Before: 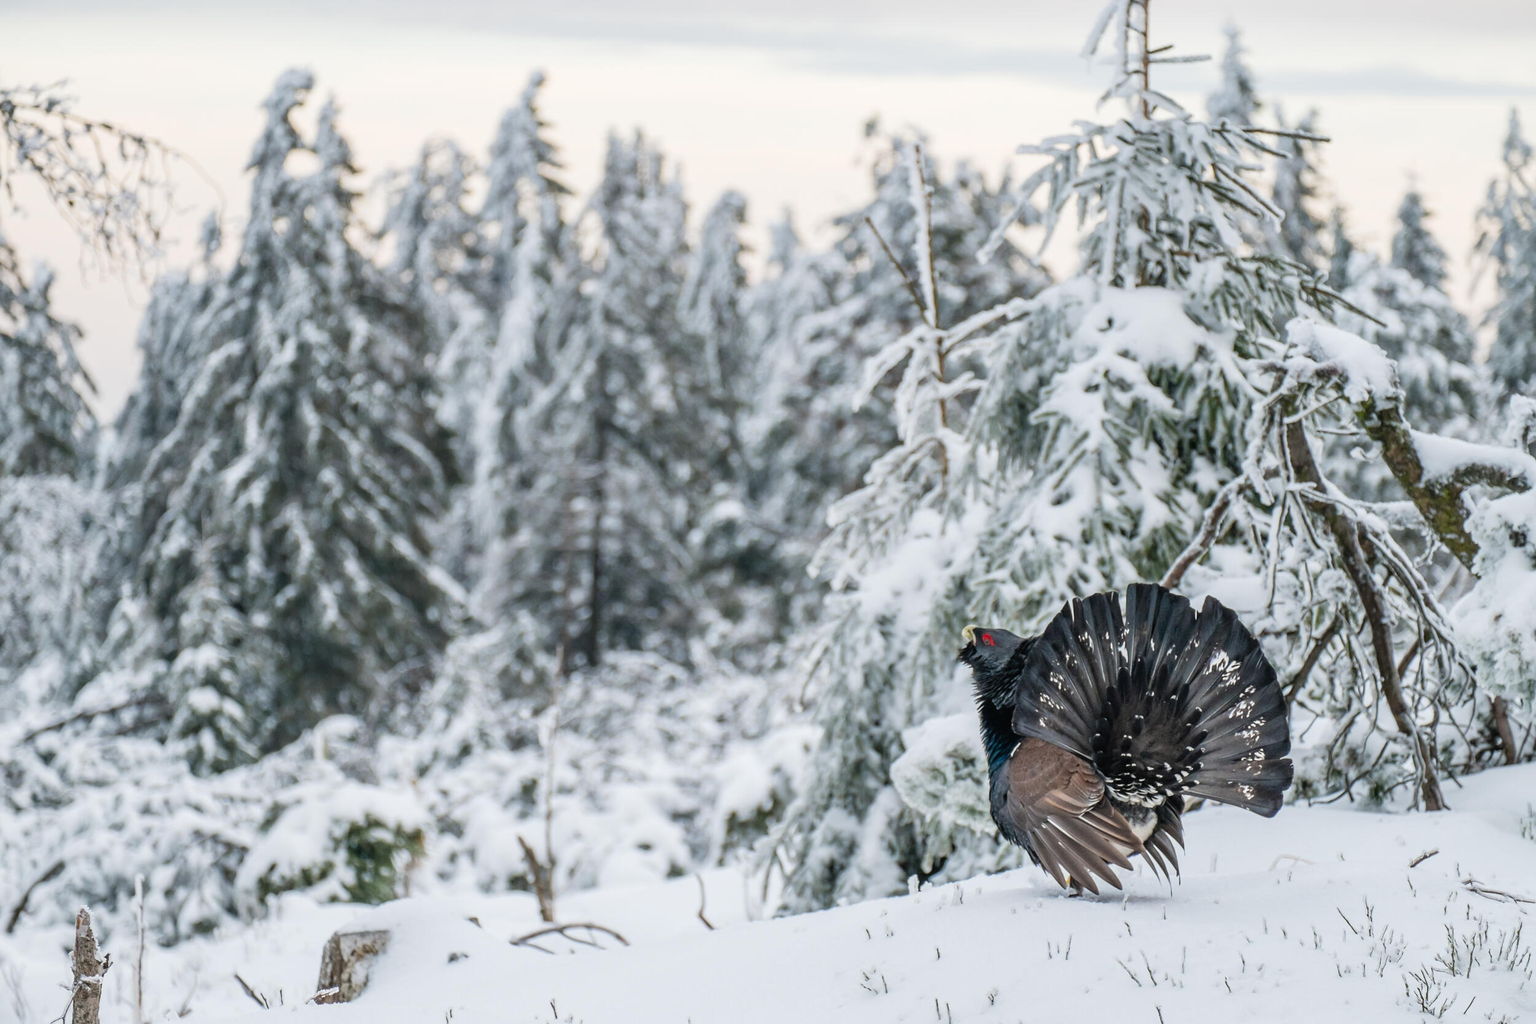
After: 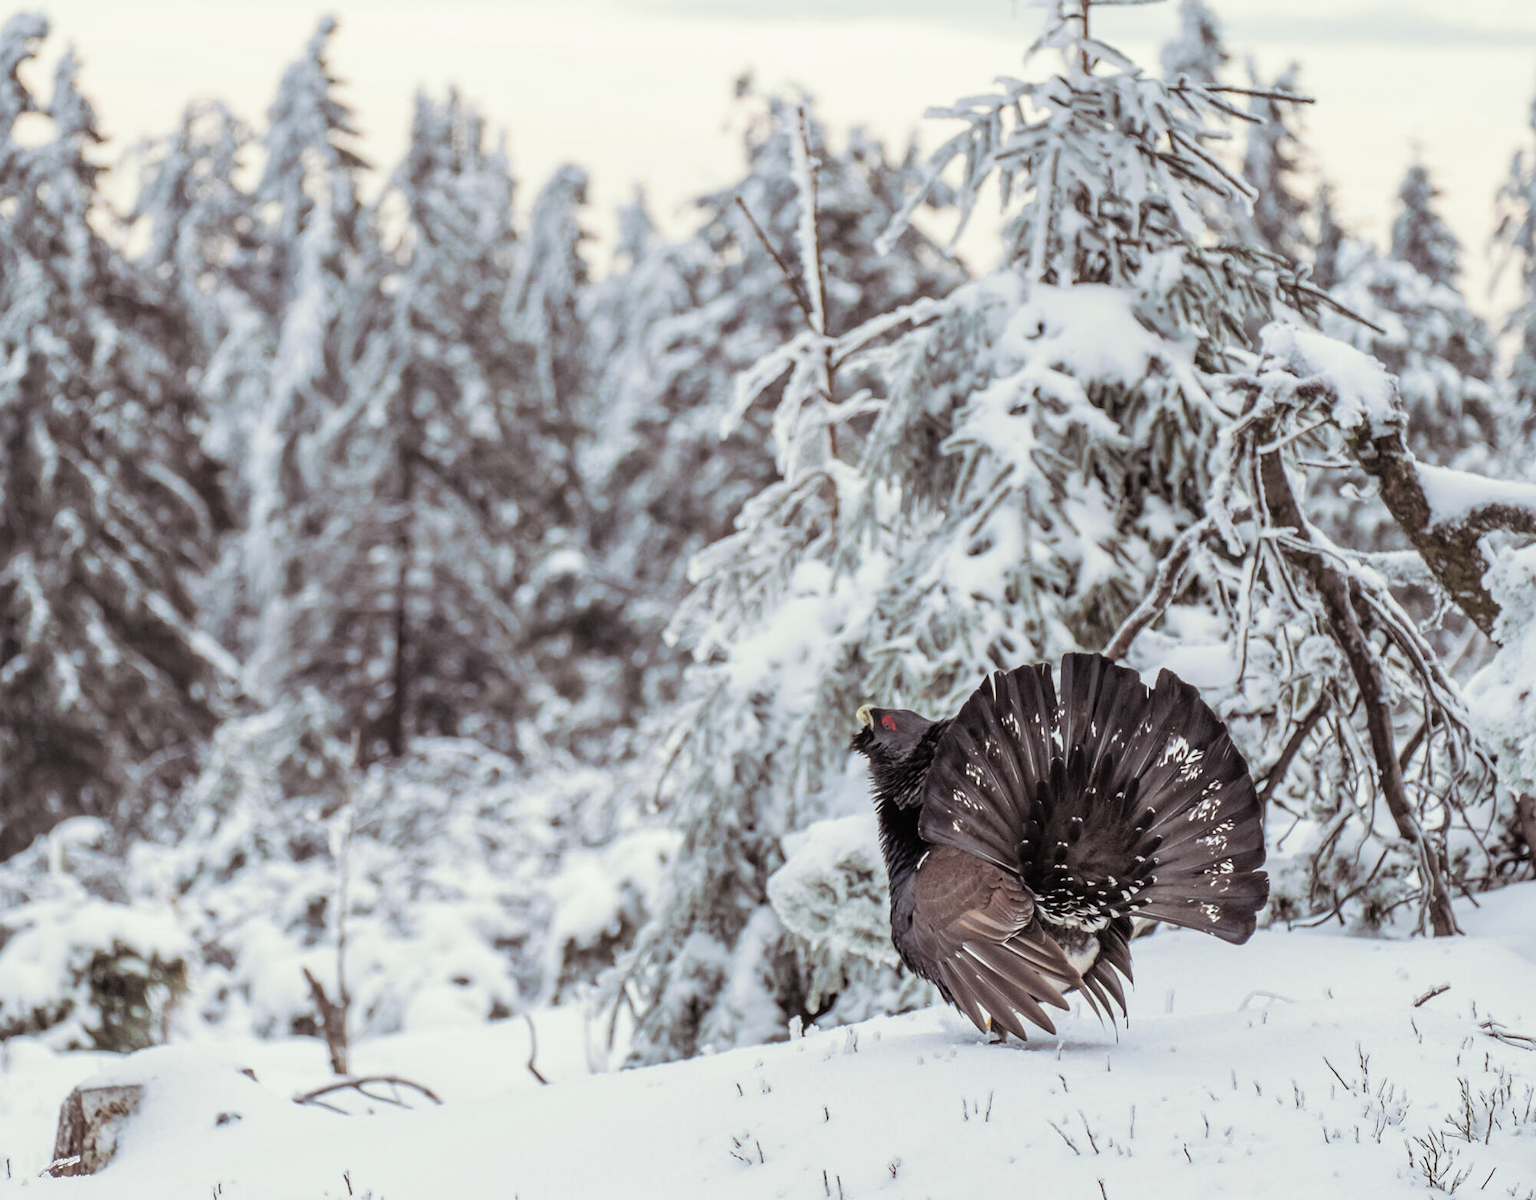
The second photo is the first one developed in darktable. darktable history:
crop and rotate: left 17.959%, top 5.771%, right 1.742%
exposure: black level correction 0.001, compensate highlight preservation false
split-toning: shadows › saturation 0.2
